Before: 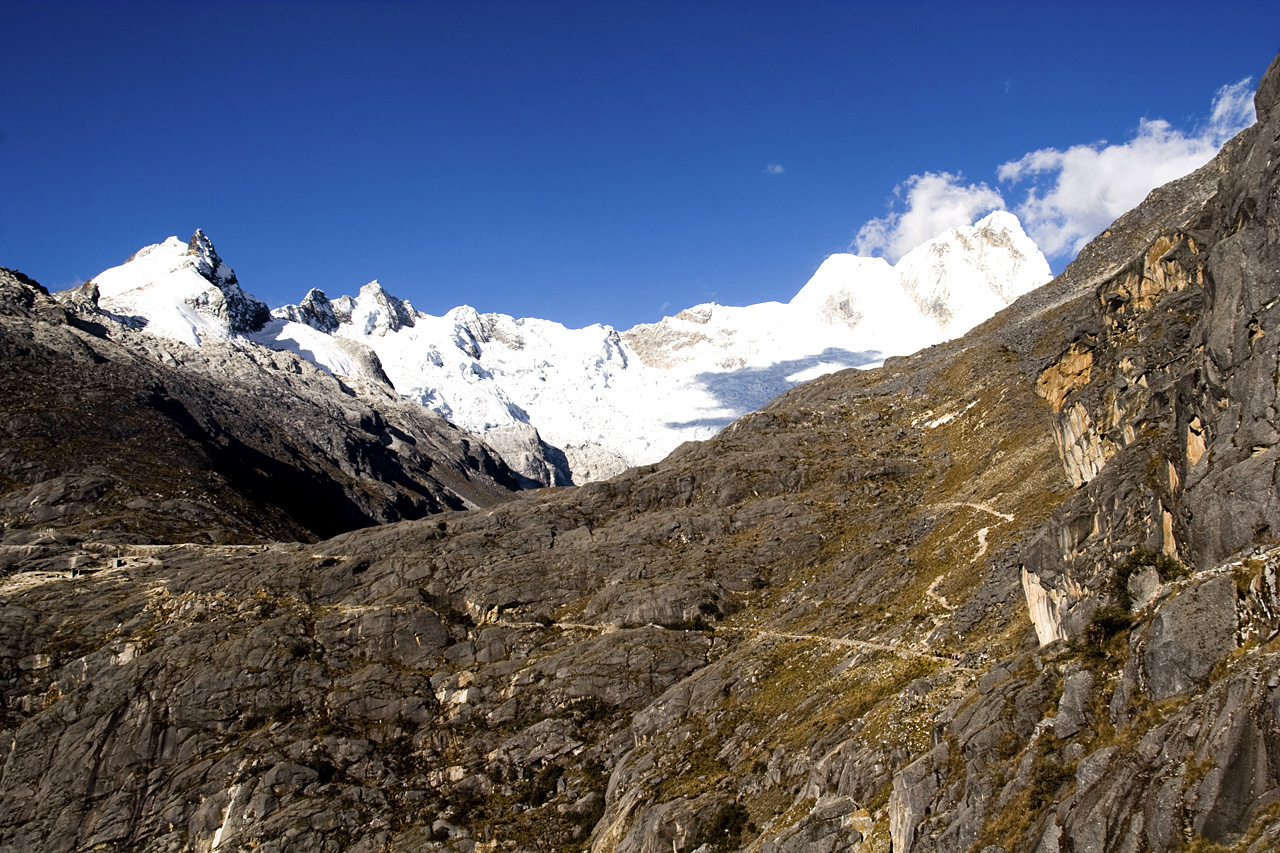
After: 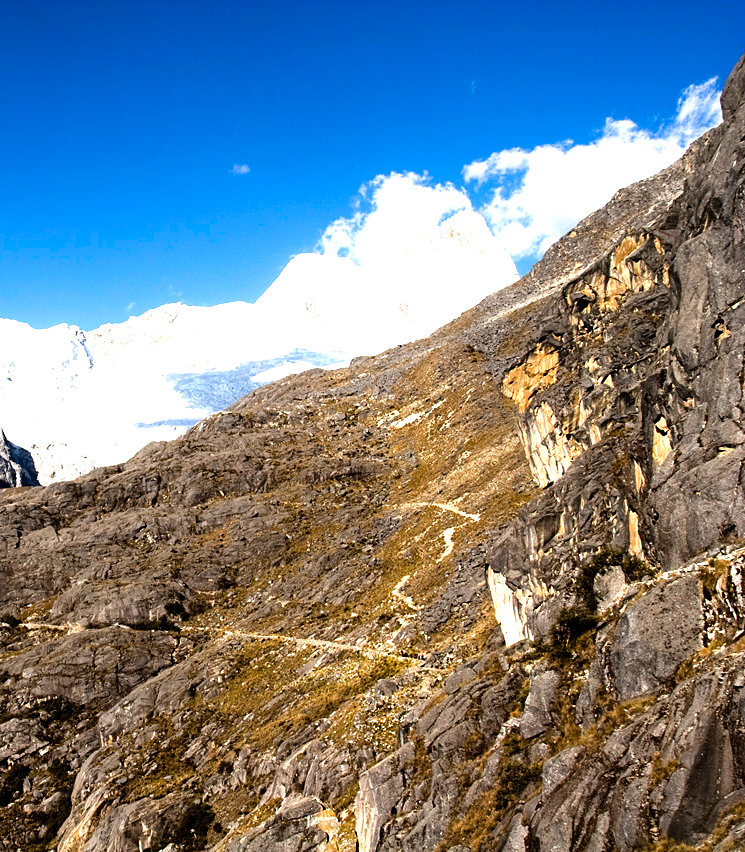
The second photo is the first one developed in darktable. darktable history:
exposure: black level correction 0, exposure 0 EV, compensate highlight preservation false
crop: left 41.734%
tone equalizer: -8 EV -1.11 EV, -7 EV -1.01 EV, -6 EV -0.828 EV, -5 EV -0.595 EV, -3 EV 0.552 EV, -2 EV 0.884 EV, -1 EV 1 EV, +0 EV 1.06 EV, mask exposure compensation -0.513 EV
